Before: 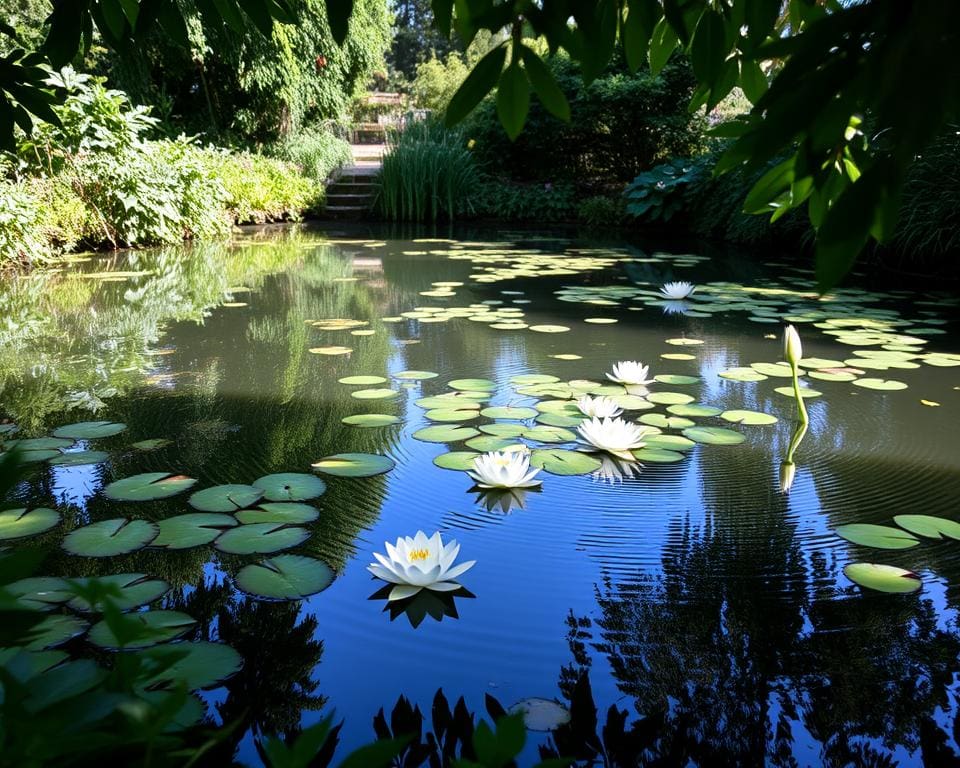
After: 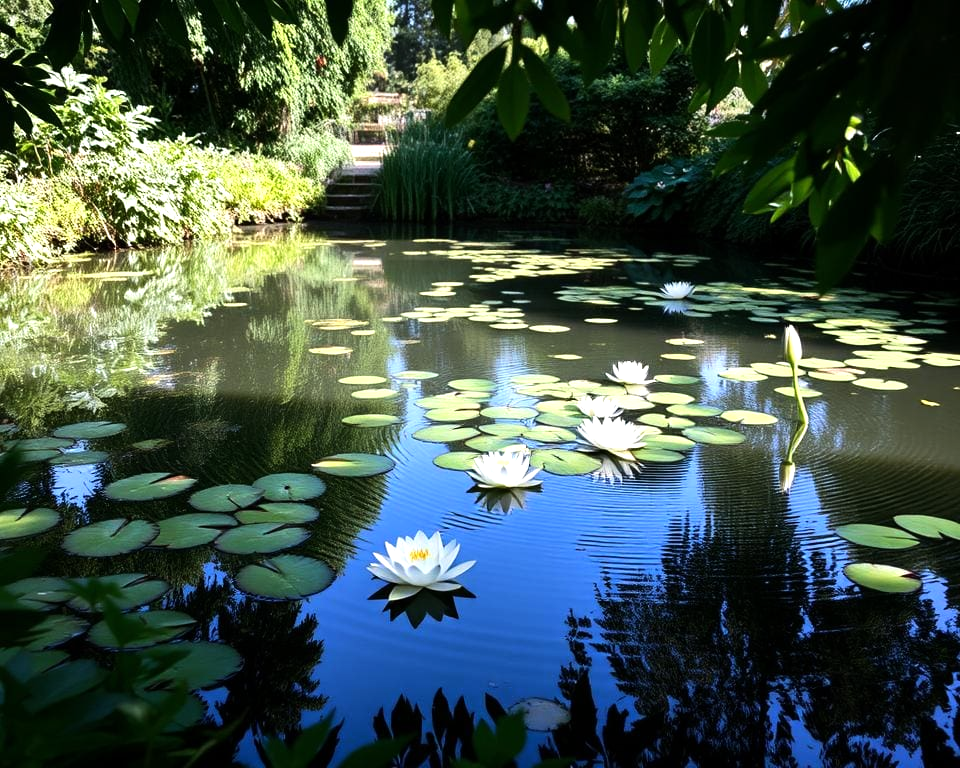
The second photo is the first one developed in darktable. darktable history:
tone equalizer: -8 EV -0.415 EV, -7 EV -0.371 EV, -6 EV -0.349 EV, -5 EV -0.236 EV, -3 EV 0.226 EV, -2 EV 0.361 EV, -1 EV 0.393 EV, +0 EV 0.443 EV, edges refinement/feathering 500, mask exposure compensation -1.57 EV, preserve details no
